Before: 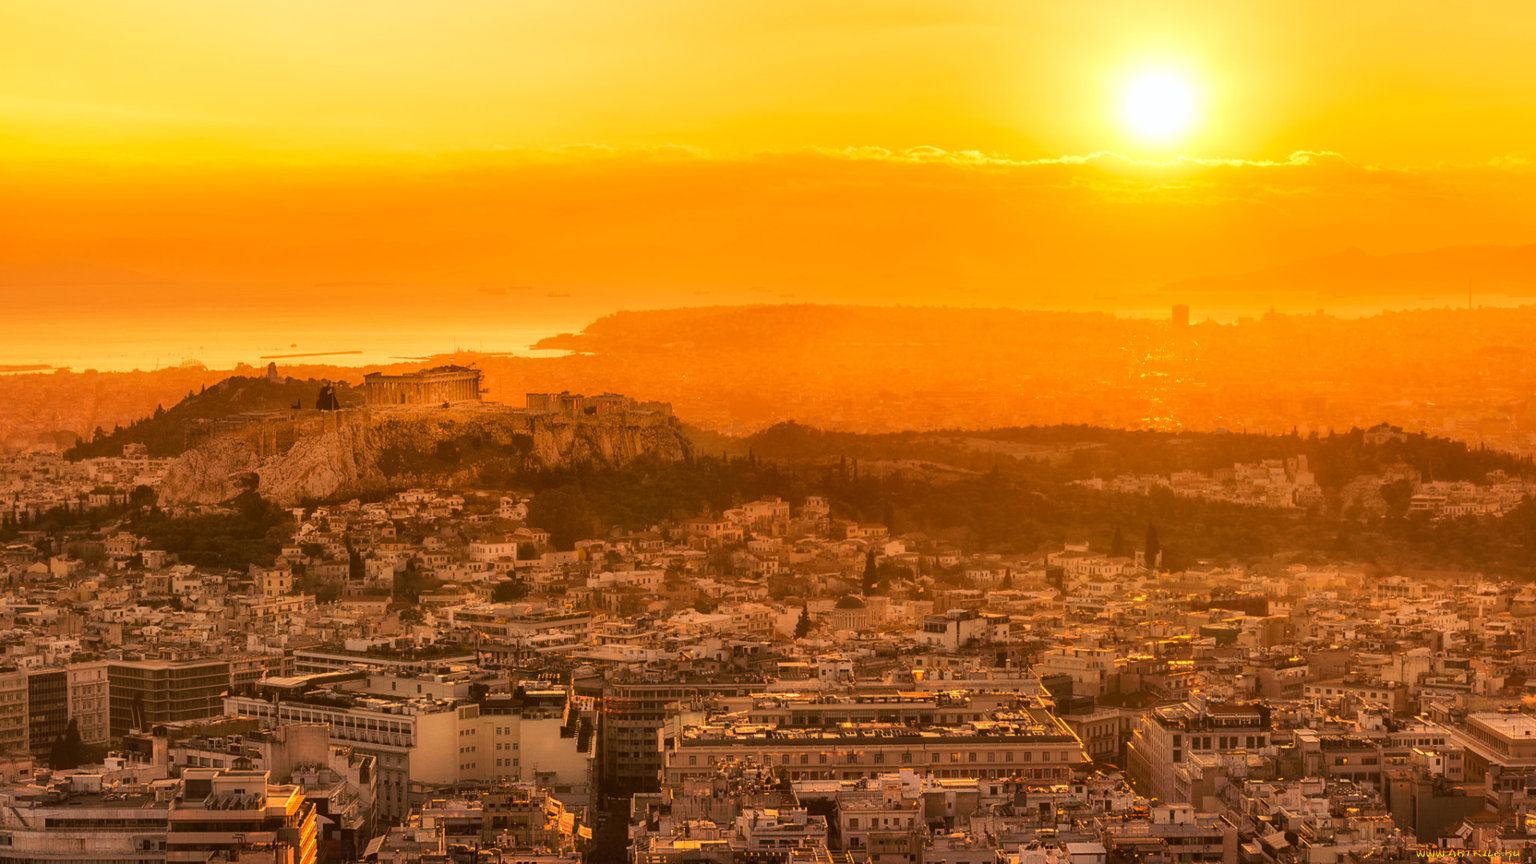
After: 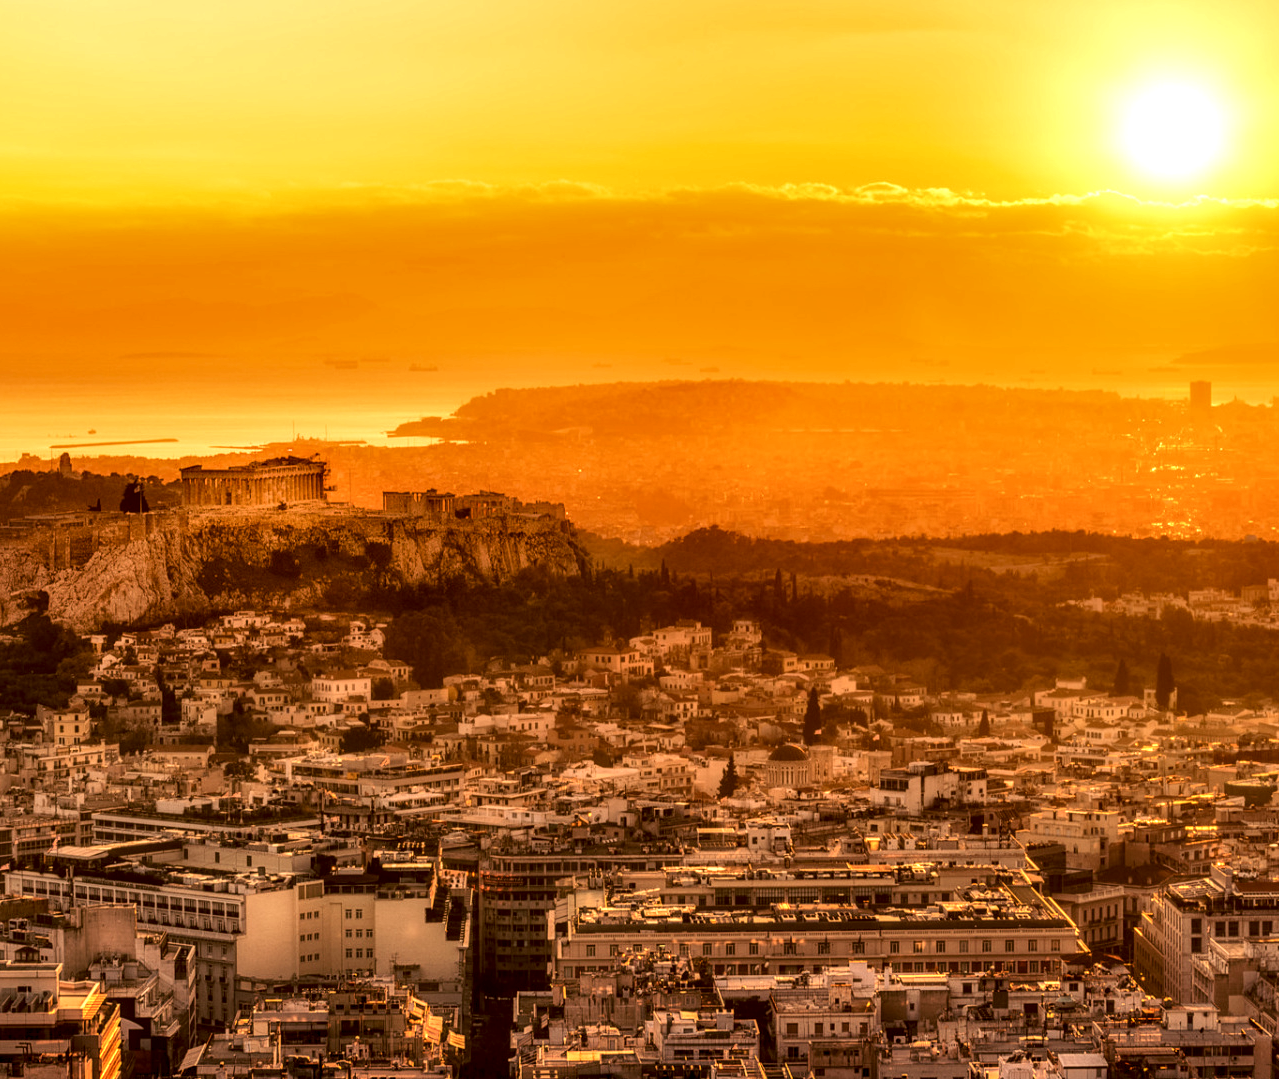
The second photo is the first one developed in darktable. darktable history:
local contrast: highlights 21%, shadows 69%, detail 171%
crop and rotate: left 14.339%, right 19.018%
